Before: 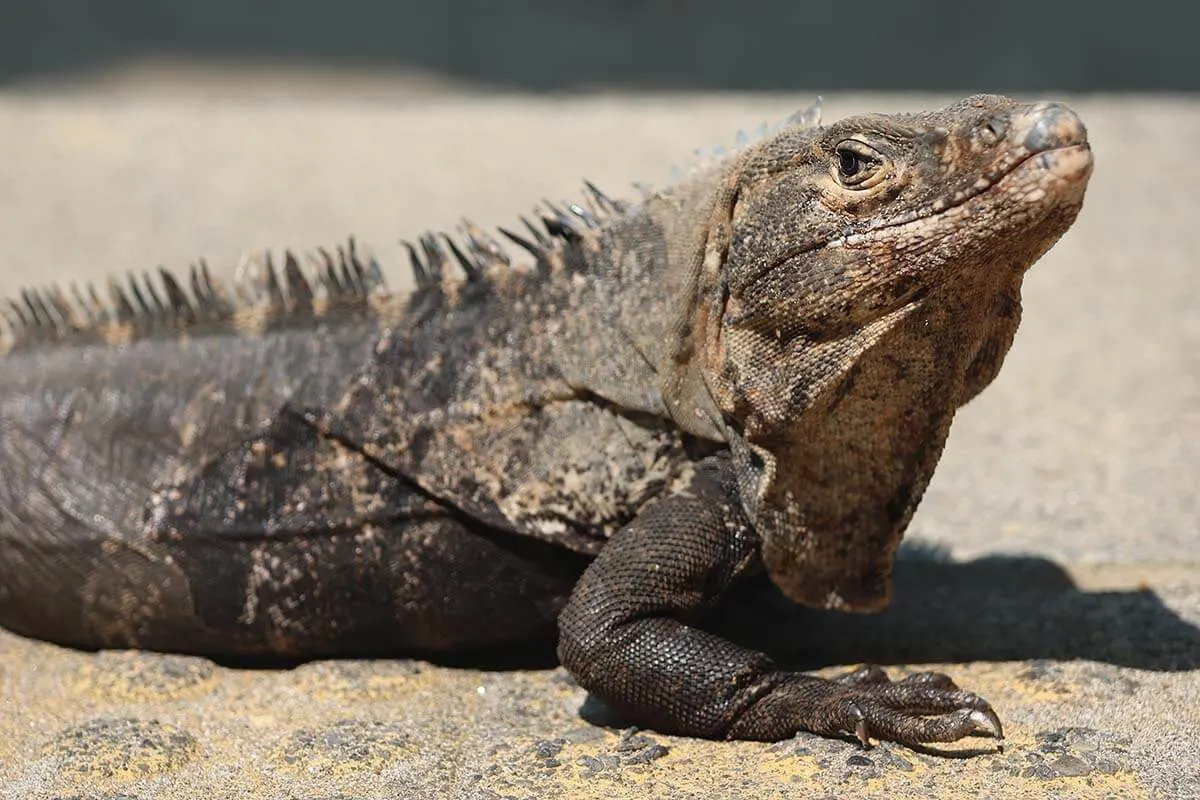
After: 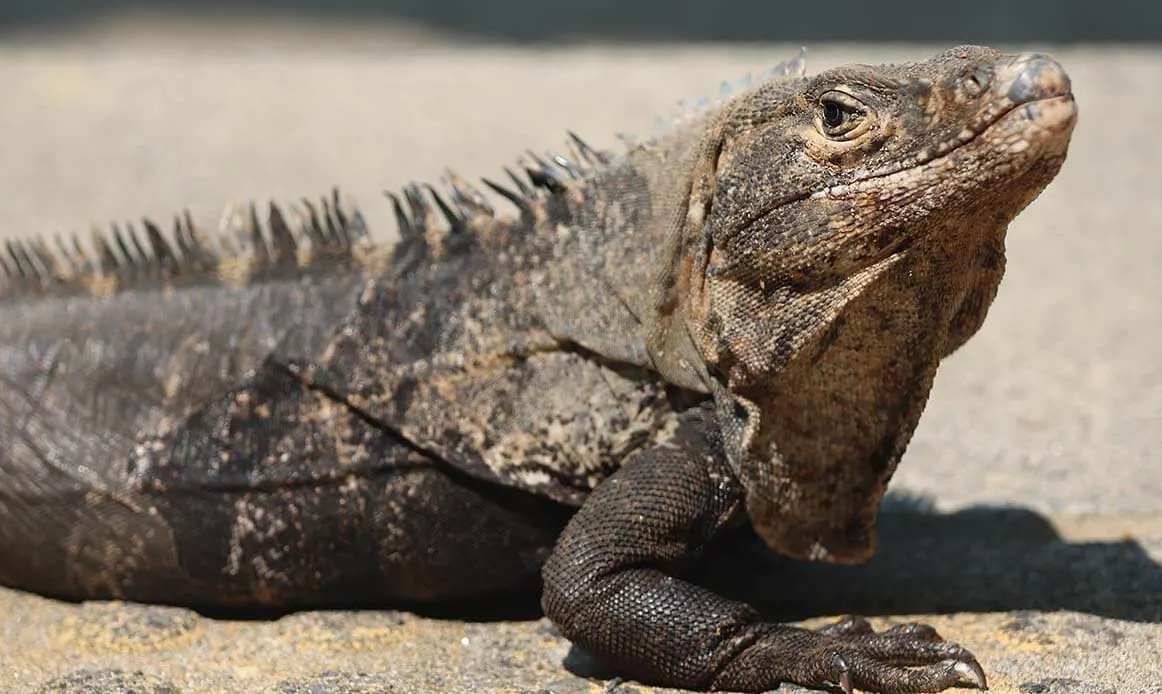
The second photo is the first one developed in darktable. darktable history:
crop: left 1.389%, top 6.186%, right 1.751%, bottom 7.017%
